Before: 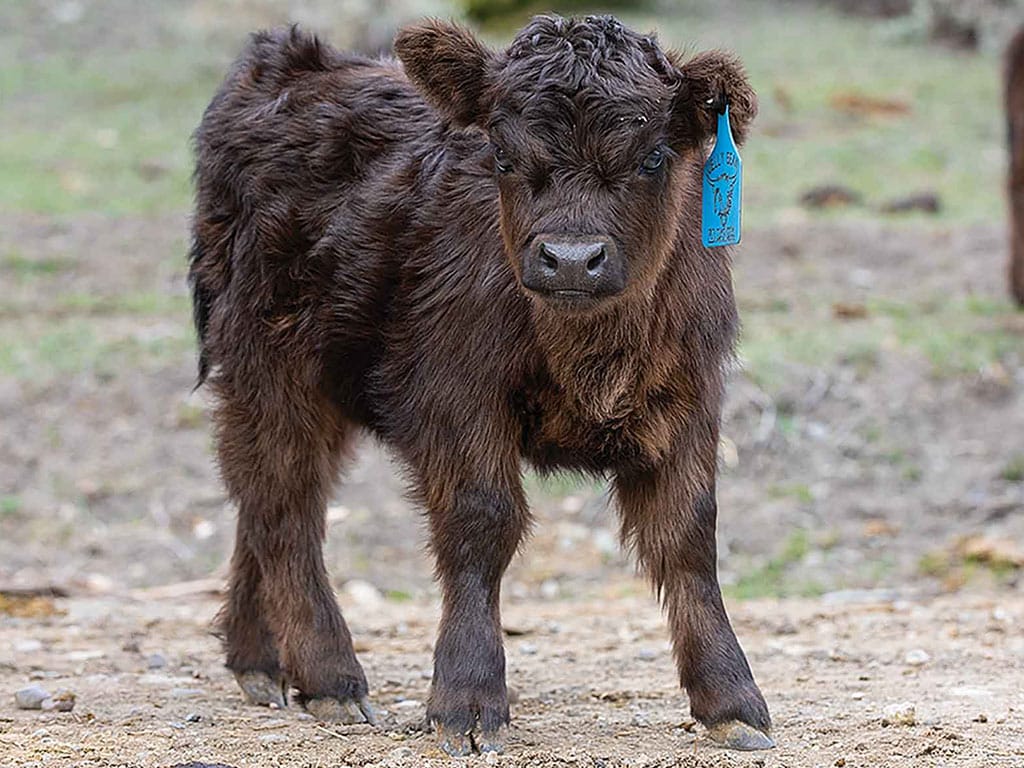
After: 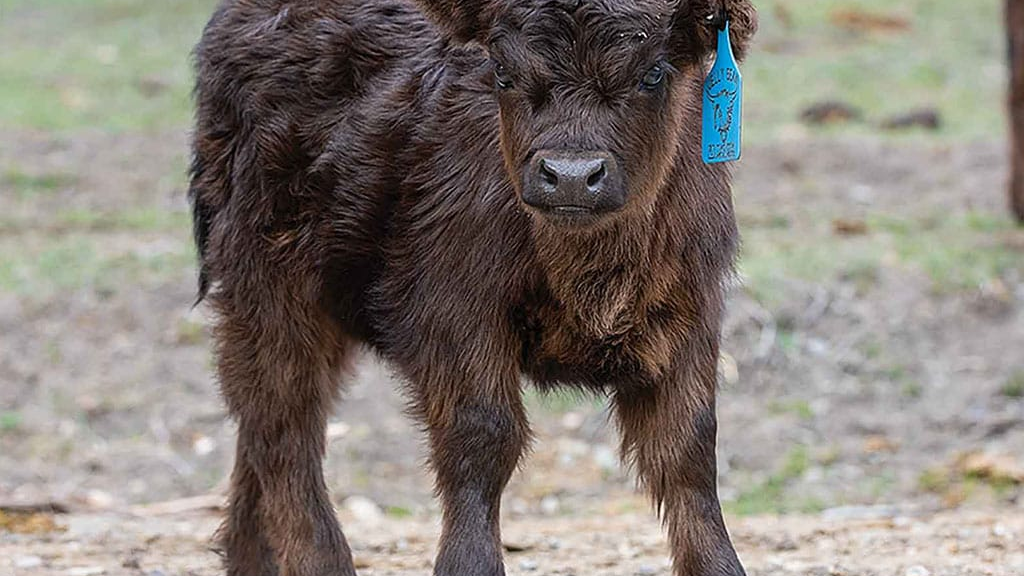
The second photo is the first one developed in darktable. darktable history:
crop: top 11.033%, bottom 13.956%
